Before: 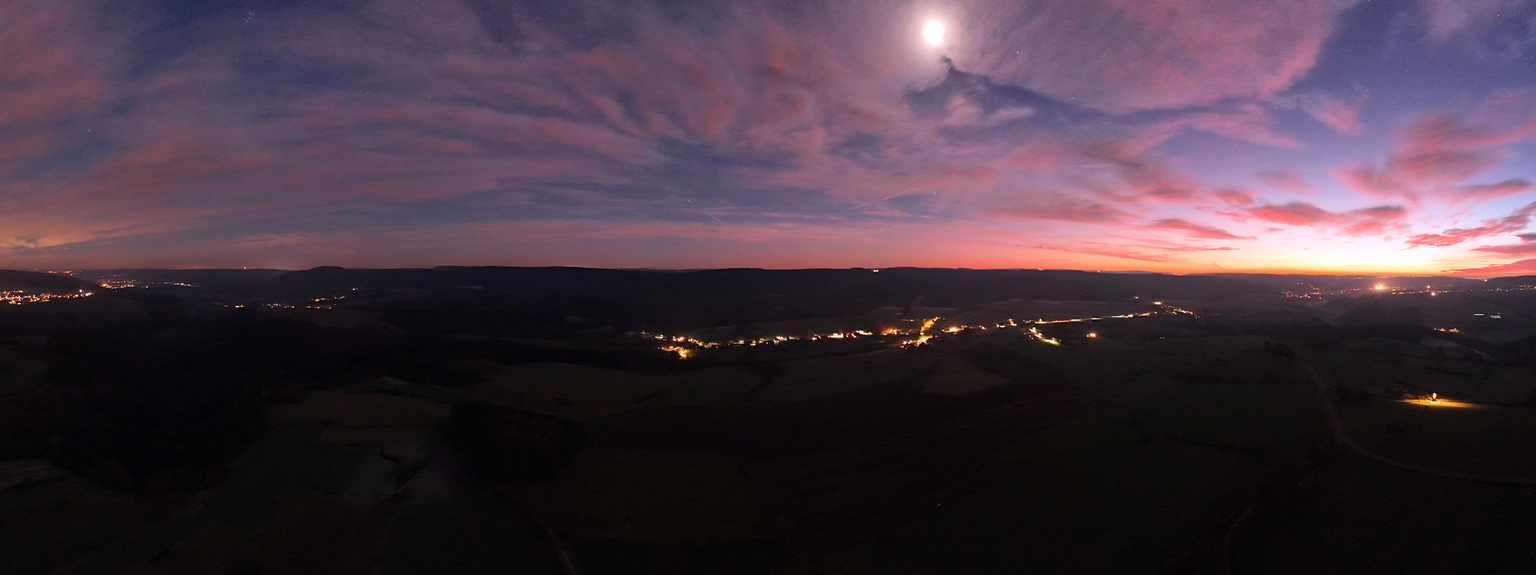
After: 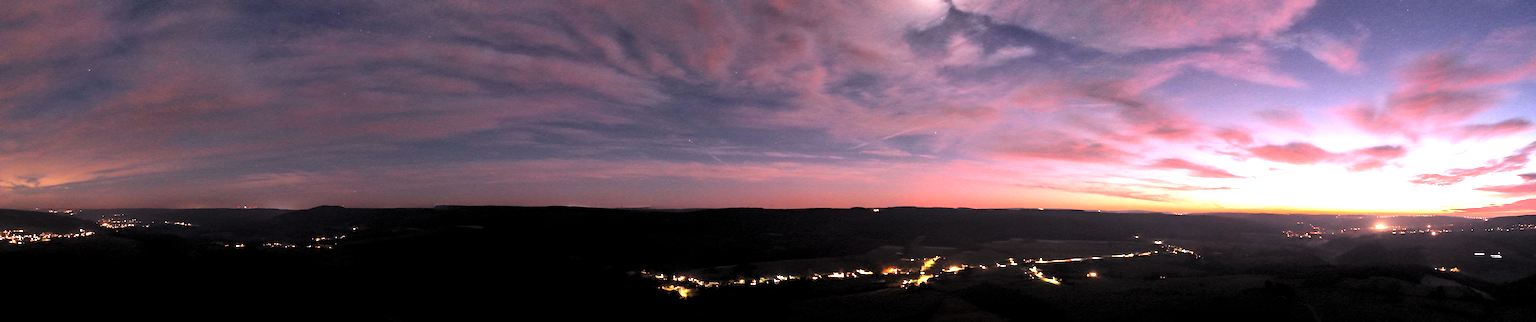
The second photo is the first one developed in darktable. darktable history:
exposure: exposure 0.943 EV, compensate highlight preservation false
levels: levels [0.116, 0.574, 1]
crop and rotate: top 10.605%, bottom 33.274%
